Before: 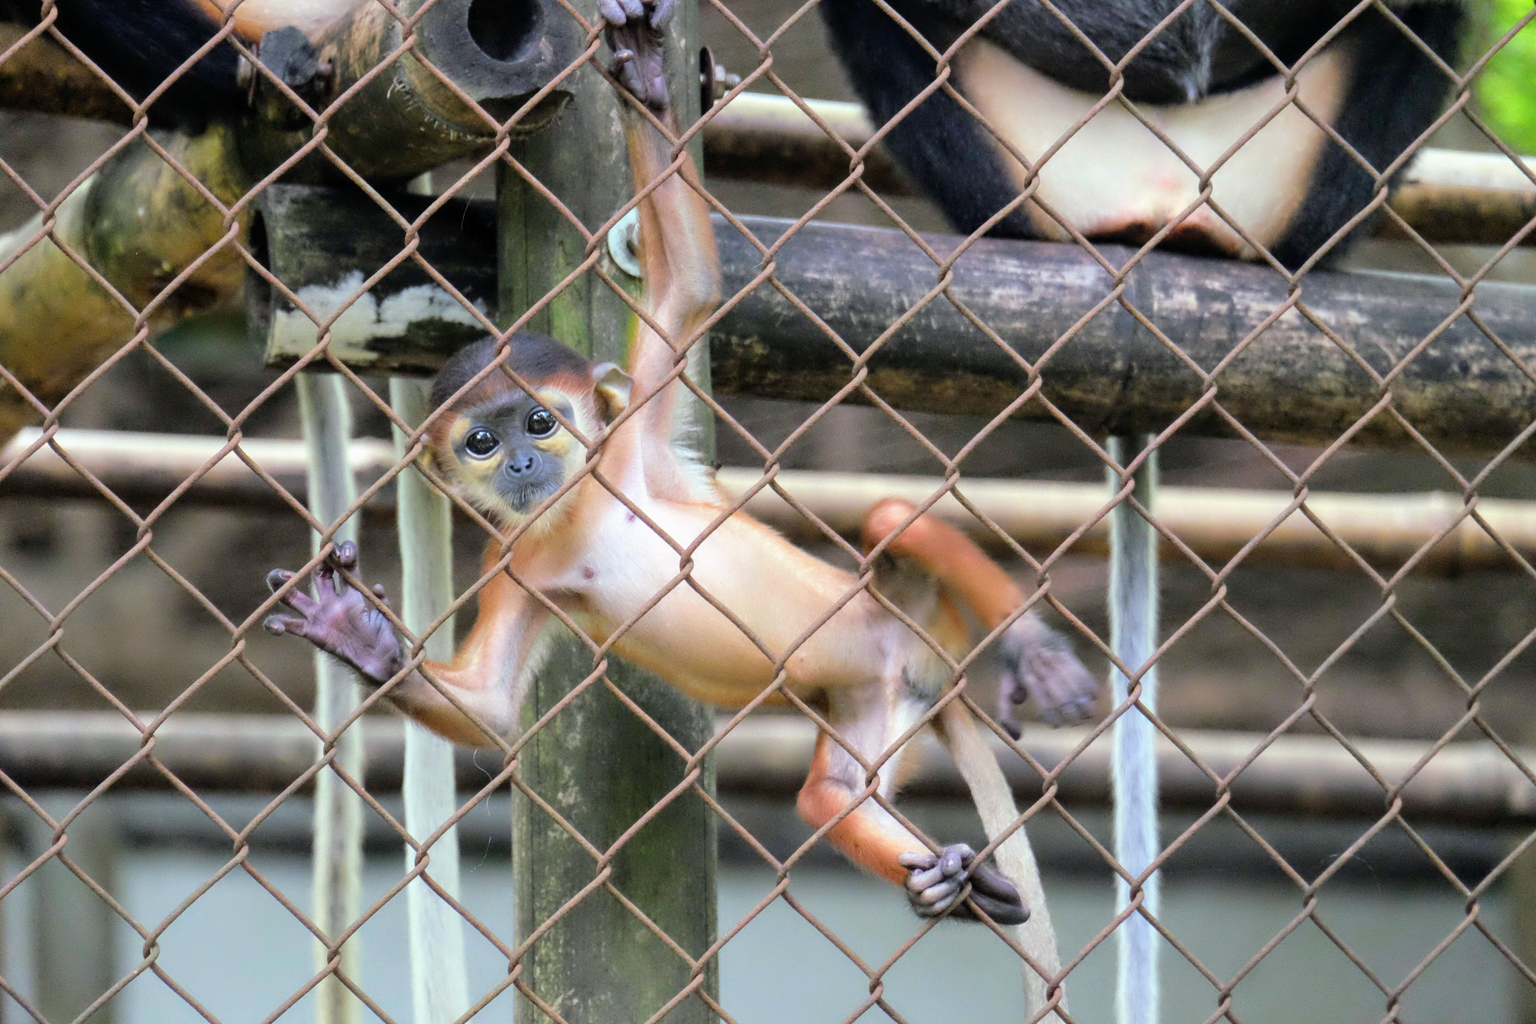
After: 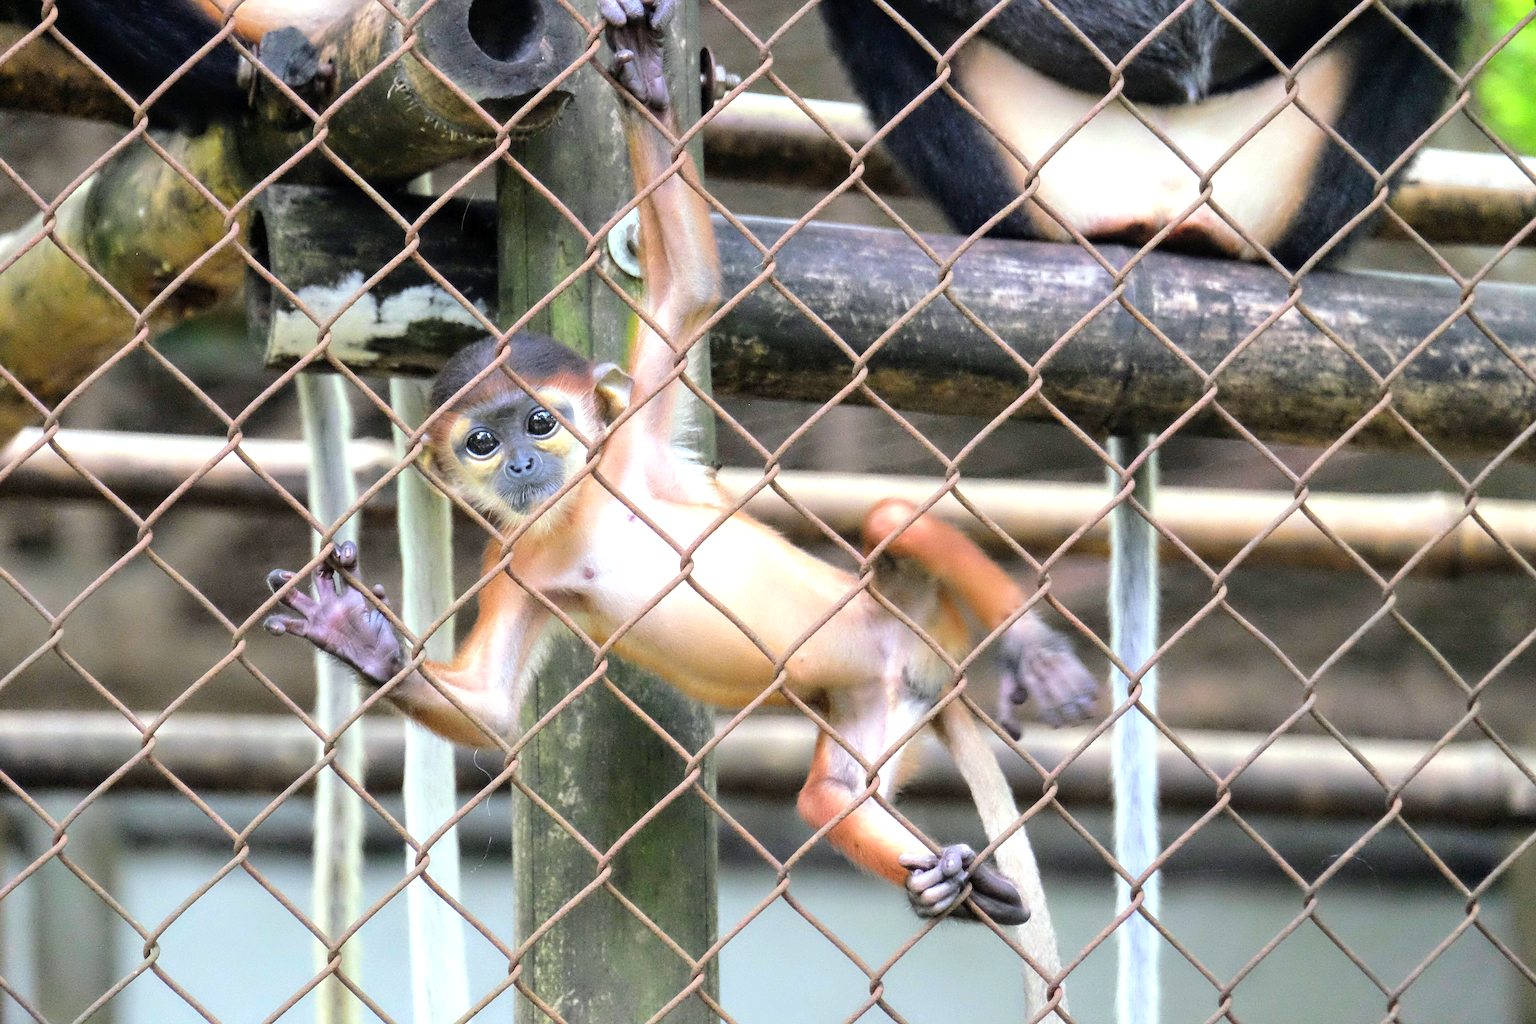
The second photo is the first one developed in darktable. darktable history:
sharpen: on, module defaults
exposure: exposure 0.507 EV, compensate highlight preservation false
